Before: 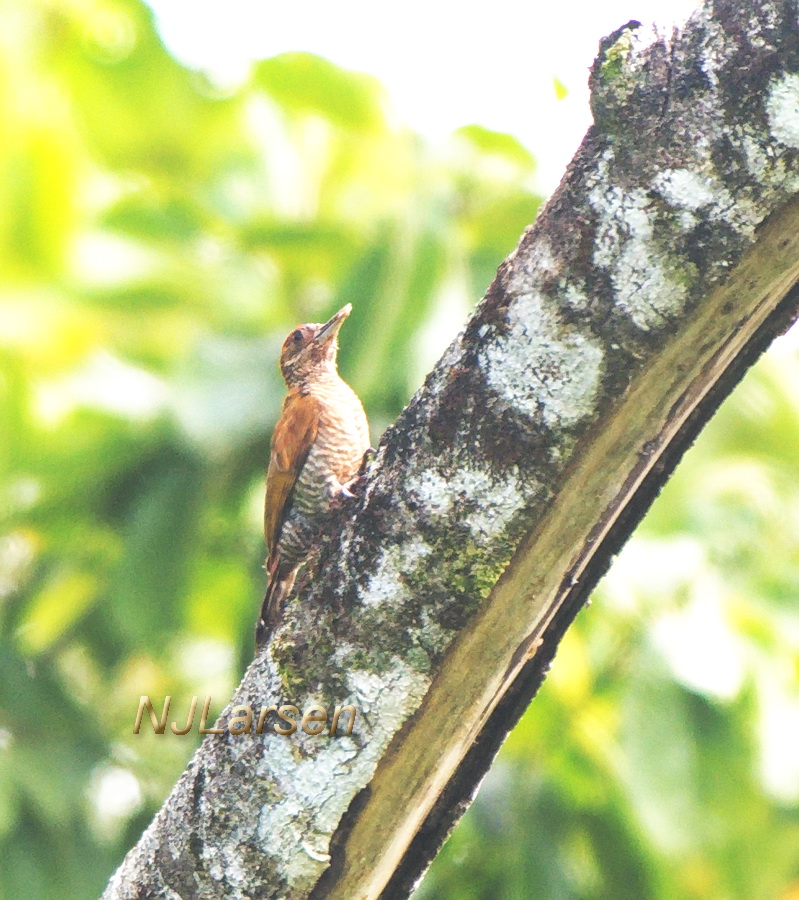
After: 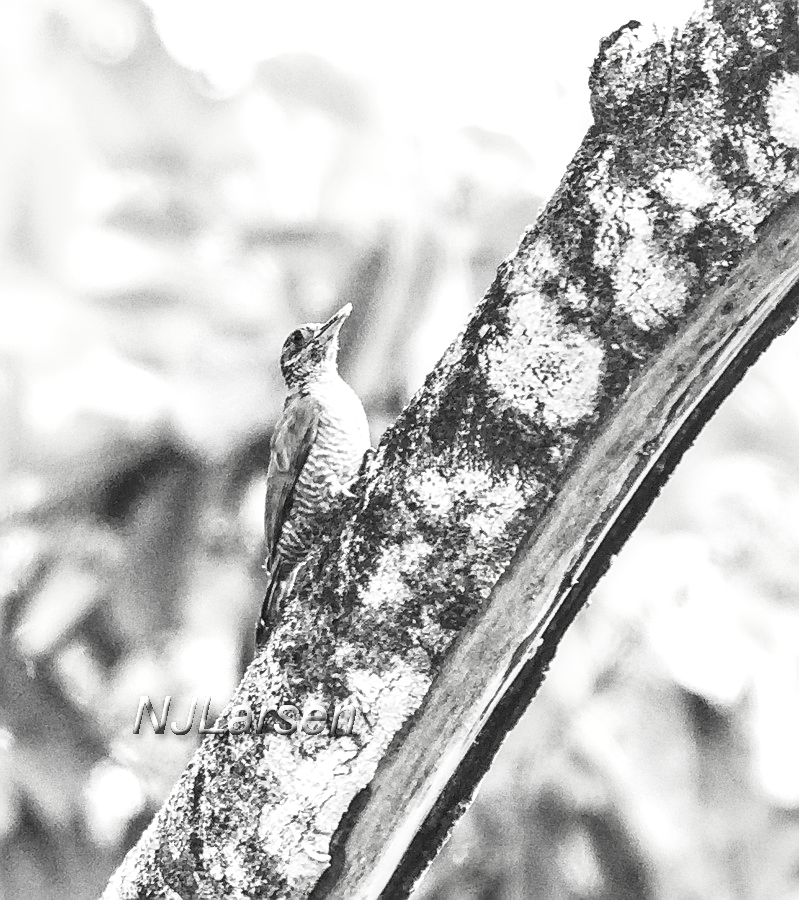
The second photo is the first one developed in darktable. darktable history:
base curve: curves: ch0 [(0, 0) (0.04, 0.03) (0.133, 0.232) (0.448, 0.748) (0.843, 0.968) (1, 1)], preserve colors none
shadows and highlights: shadows color adjustment 97.67%, low approximation 0.01, soften with gaussian
tone curve: preserve colors none
contrast brightness saturation: saturation -0.991
sharpen: on, module defaults
local contrast: detail 130%
